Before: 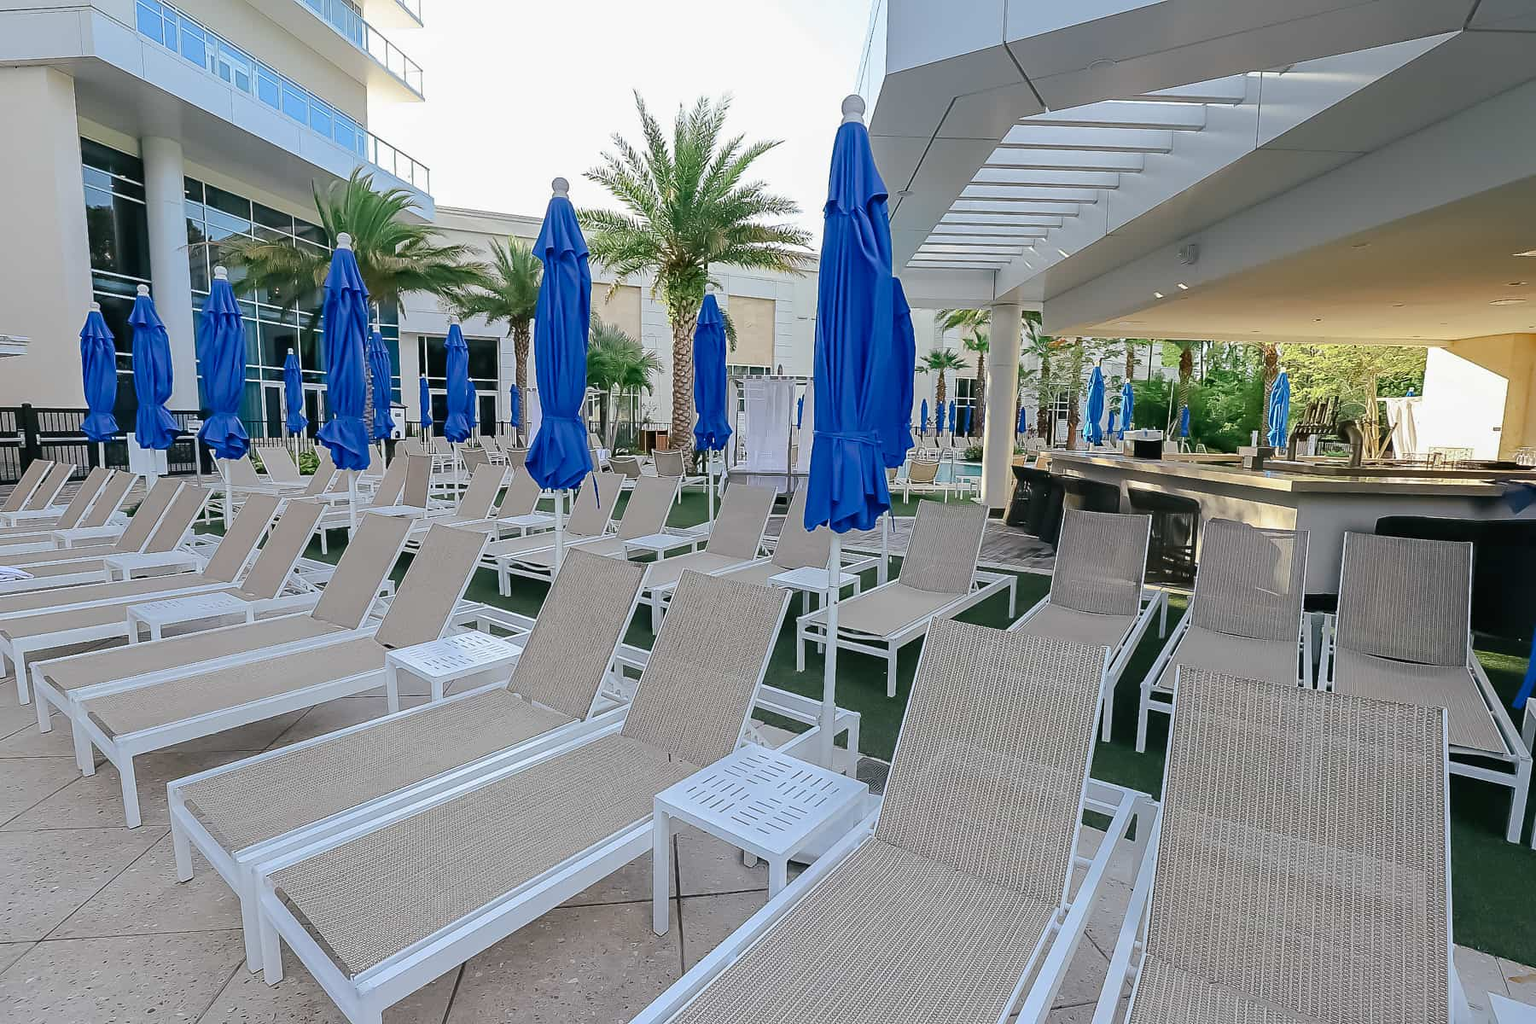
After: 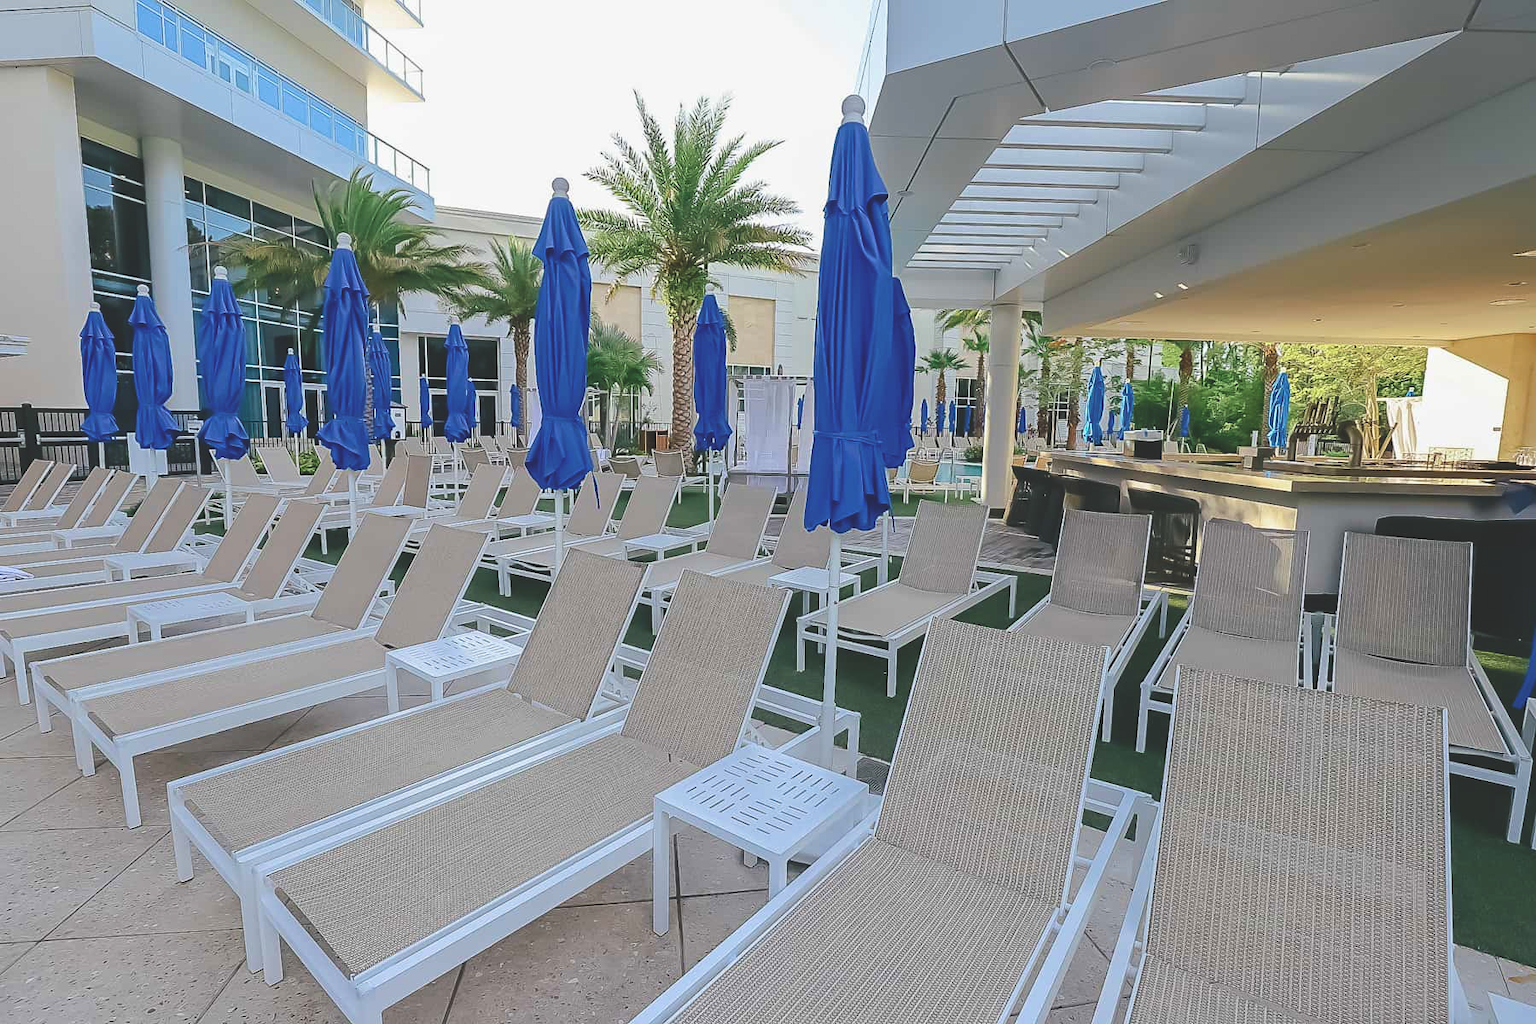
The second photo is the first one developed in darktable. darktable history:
velvia: on, module defaults
exposure: black level correction -0.022, exposure -0.031 EV, compensate highlight preservation false
